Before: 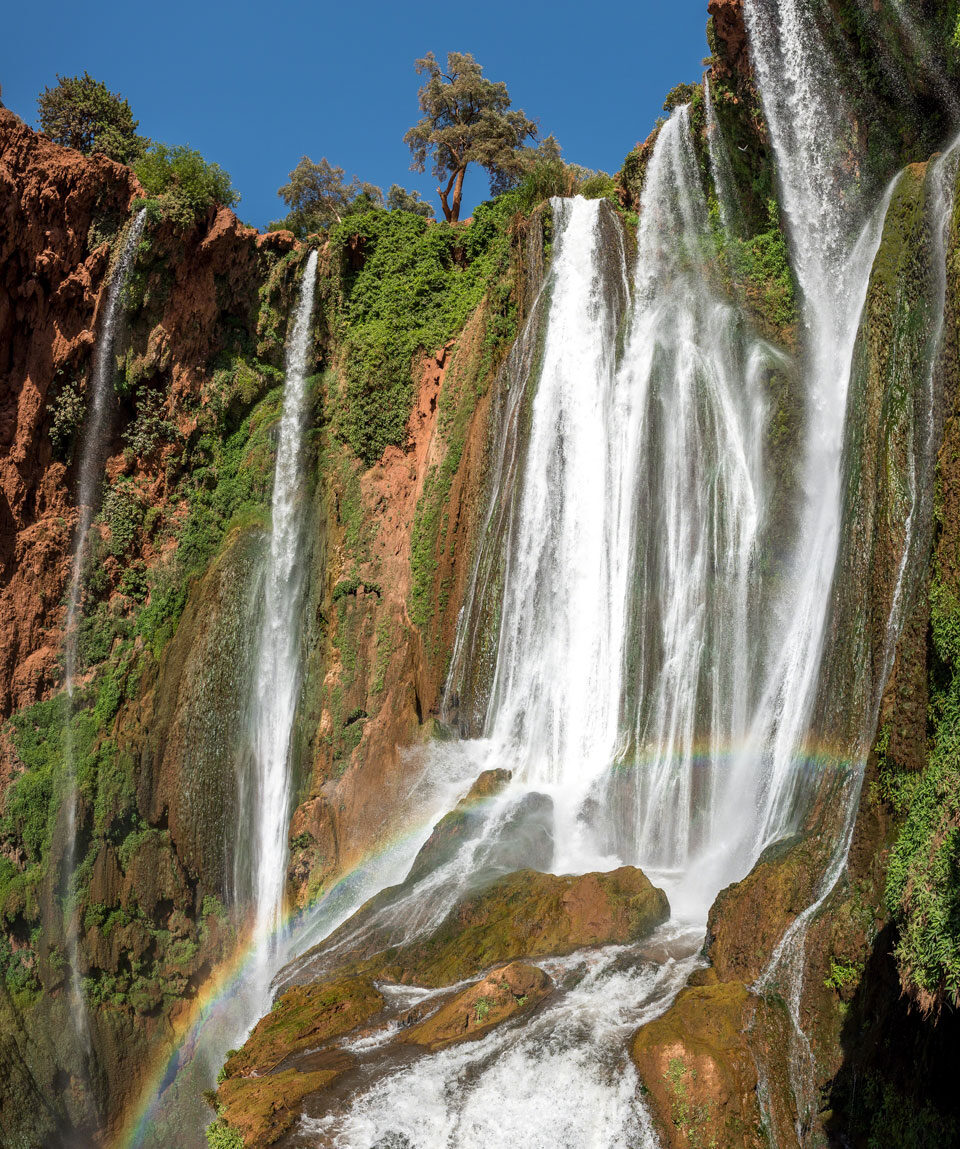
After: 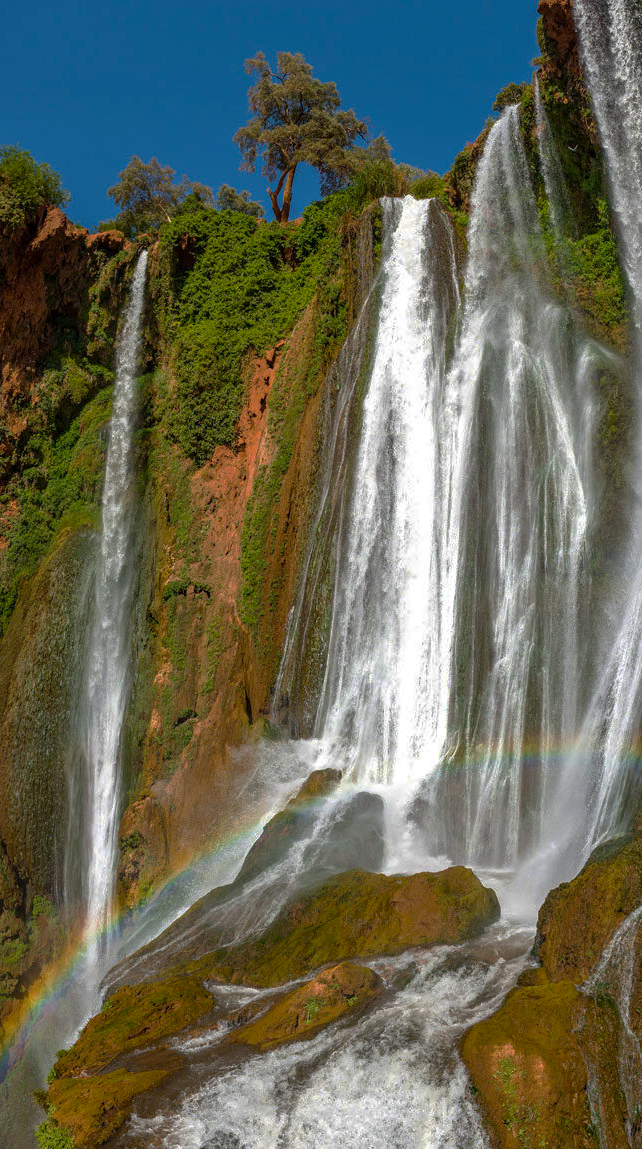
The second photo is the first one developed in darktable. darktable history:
crop and rotate: left 17.755%, right 15.281%
color balance rgb: perceptual saturation grading › global saturation 19.927%, global vibrance 31.797%
base curve: curves: ch0 [(0, 0) (0.841, 0.609) (1, 1)], preserve colors none
